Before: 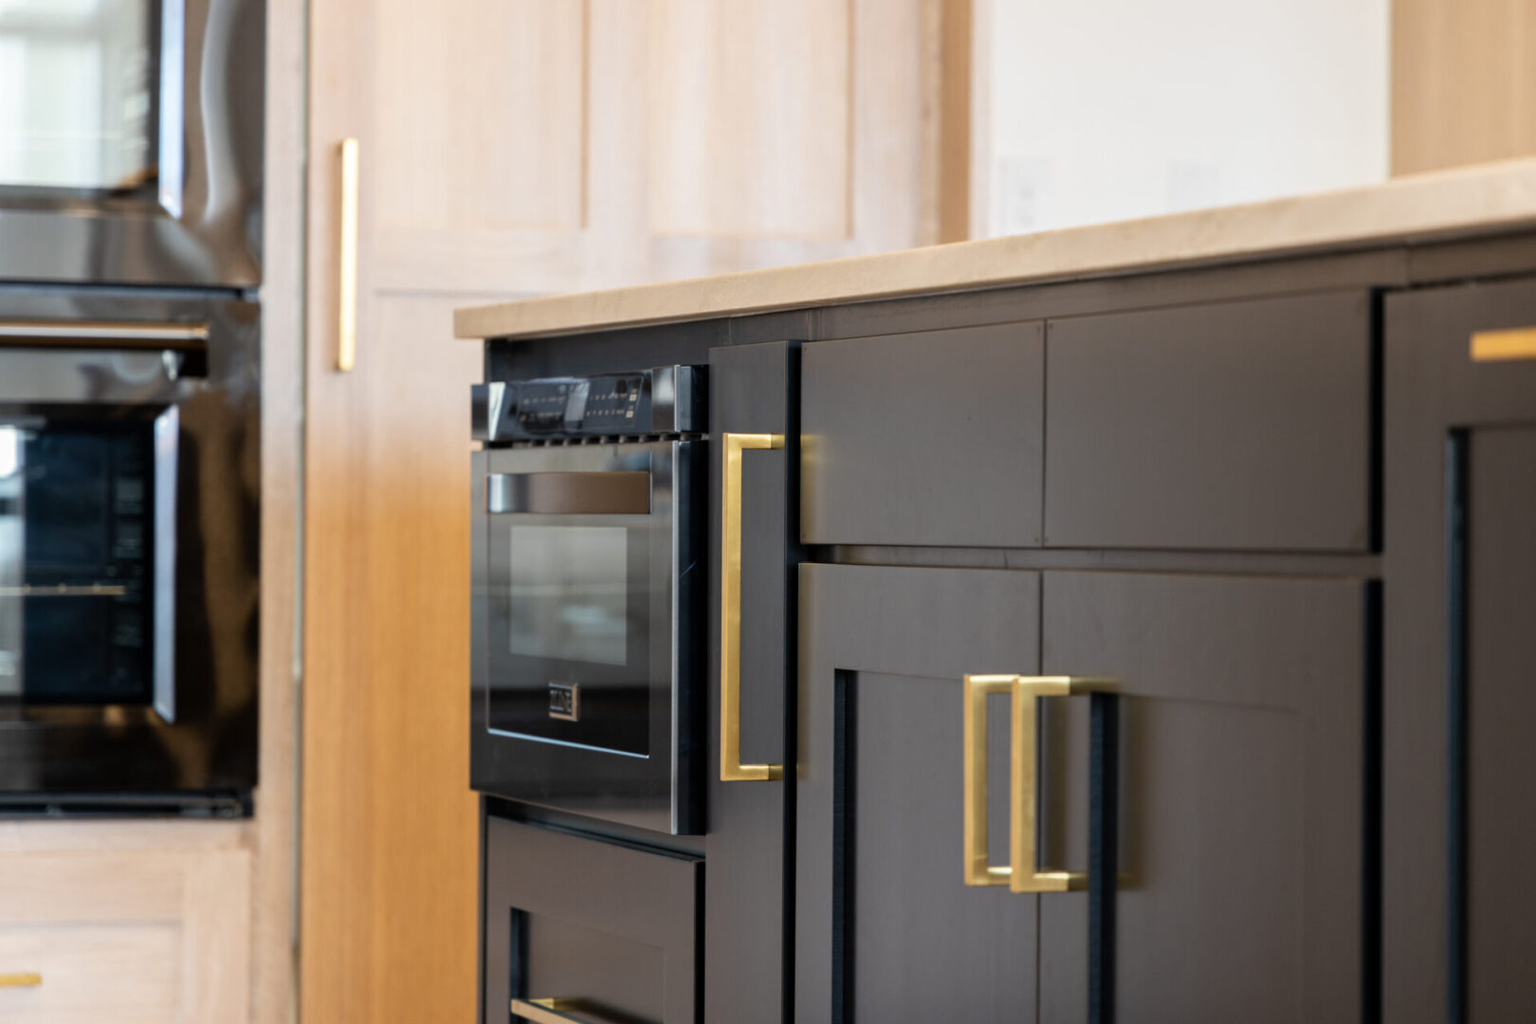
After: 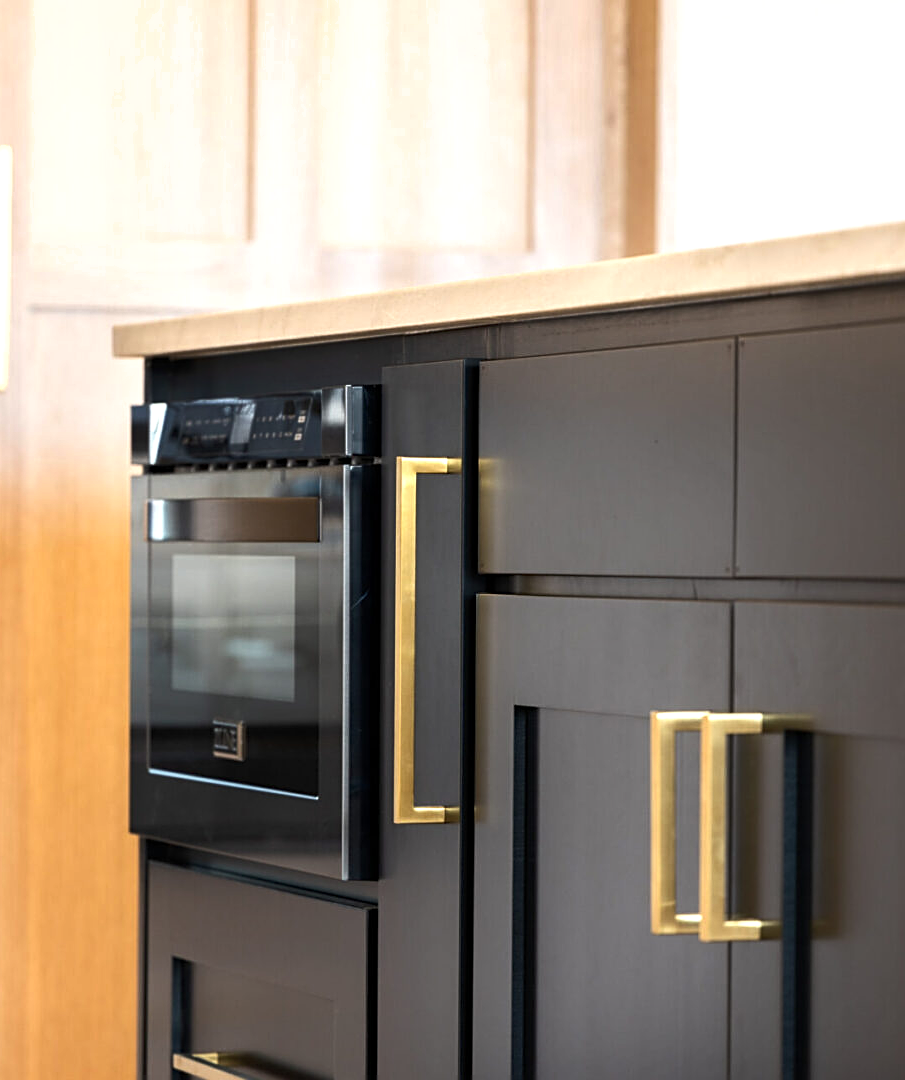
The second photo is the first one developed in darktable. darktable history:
shadows and highlights: radius 336.35, shadows 28.62, soften with gaussian
tone equalizer: -8 EV 0.001 EV, -7 EV -0.002 EV, -6 EV 0.001 EV, -5 EV -0.038 EV, -4 EV -0.127 EV, -3 EV -0.189 EV, -2 EV 0.222 EV, -1 EV 0.705 EV, +0 EV 0.473 EV
crop and rotate: left 22.643%, right 21.445%
sharpen: on, module defaults
